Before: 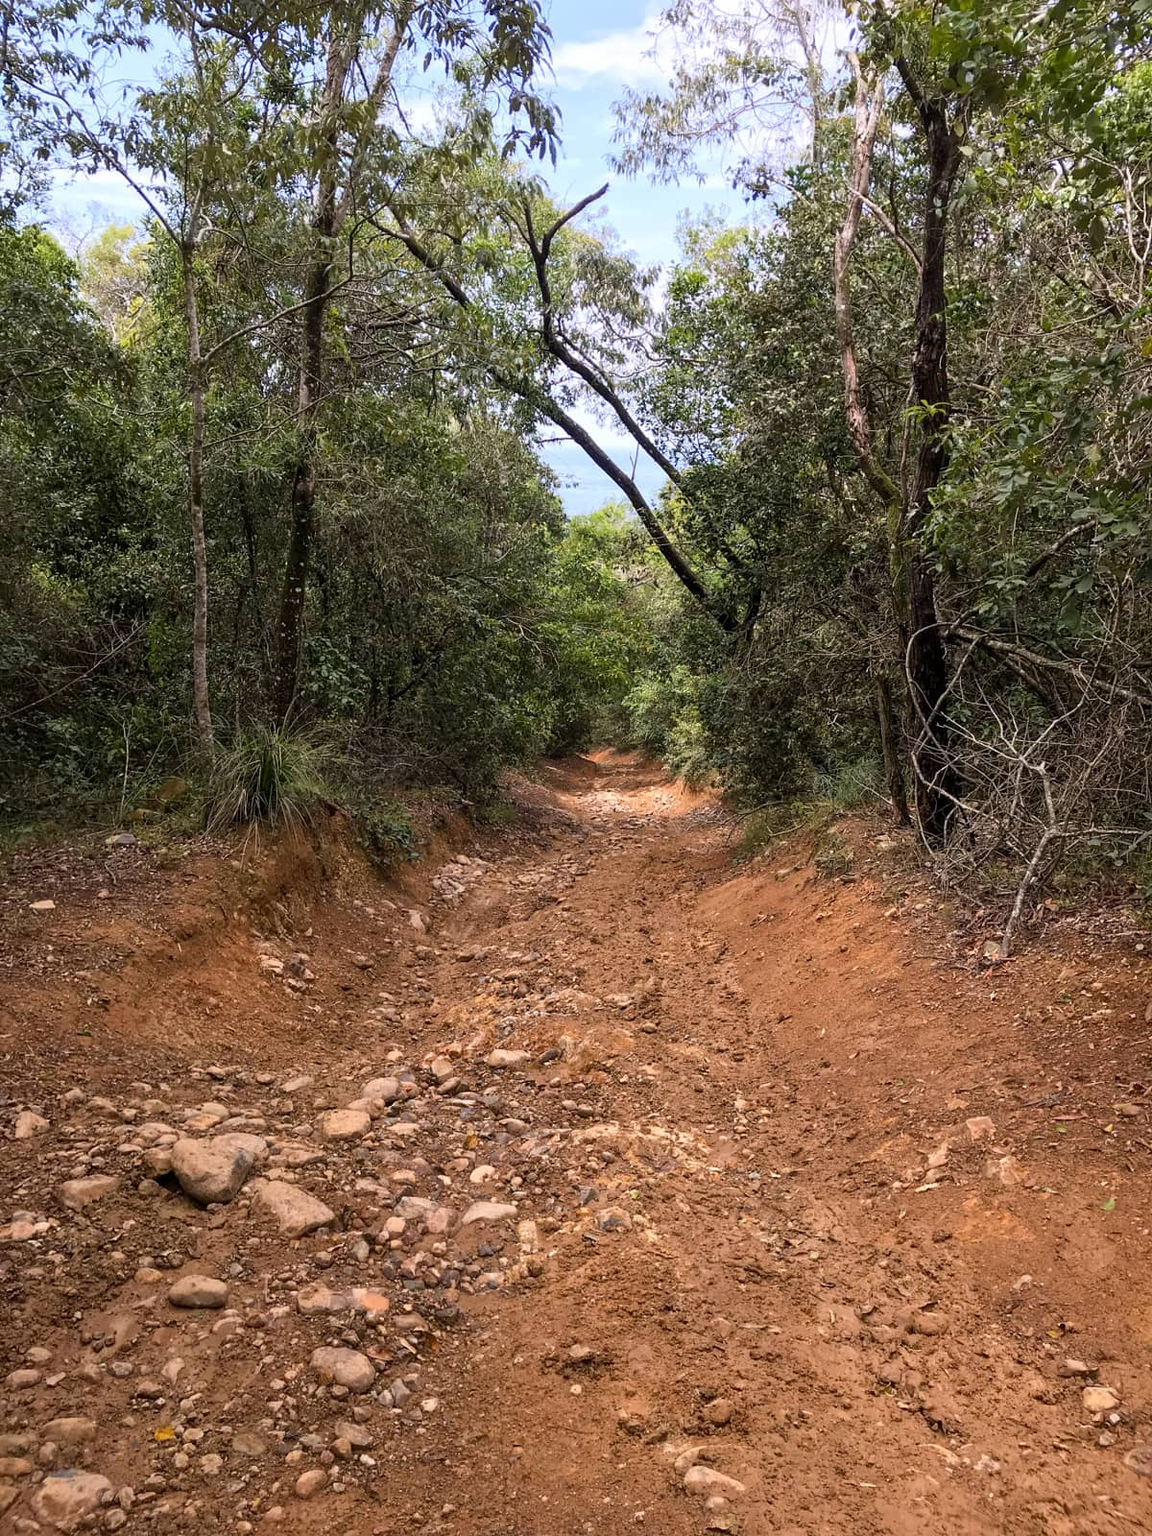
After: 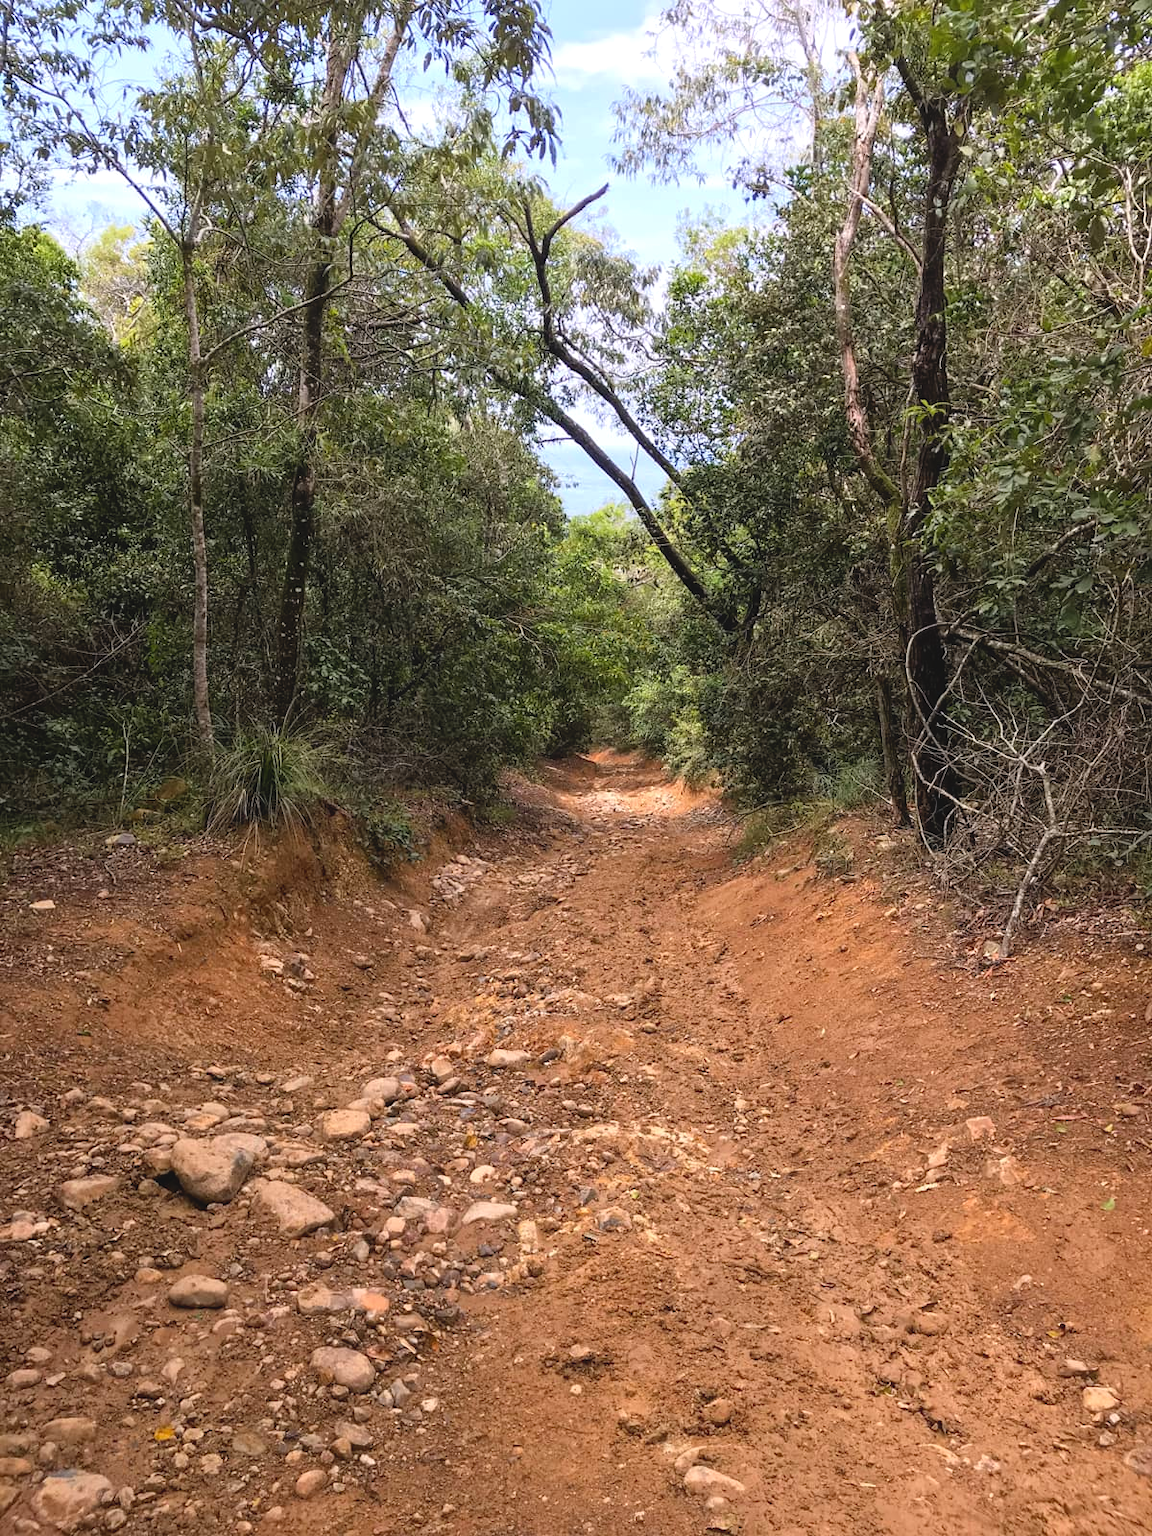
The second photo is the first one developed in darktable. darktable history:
tone equalizer: -8 EV -0.387 EV, -7 EV -0.363 EV, -6 EV -0.357 EV, -5 EV -0.199 EV, -3 EV 0.223 EV, -2 EV 0.335 EV, -1 EV 0.376 EV, +0 EV 0.421 EV
local contrast: highlights 69%, shadows 68%, detail 83%, midtone range 0.32
